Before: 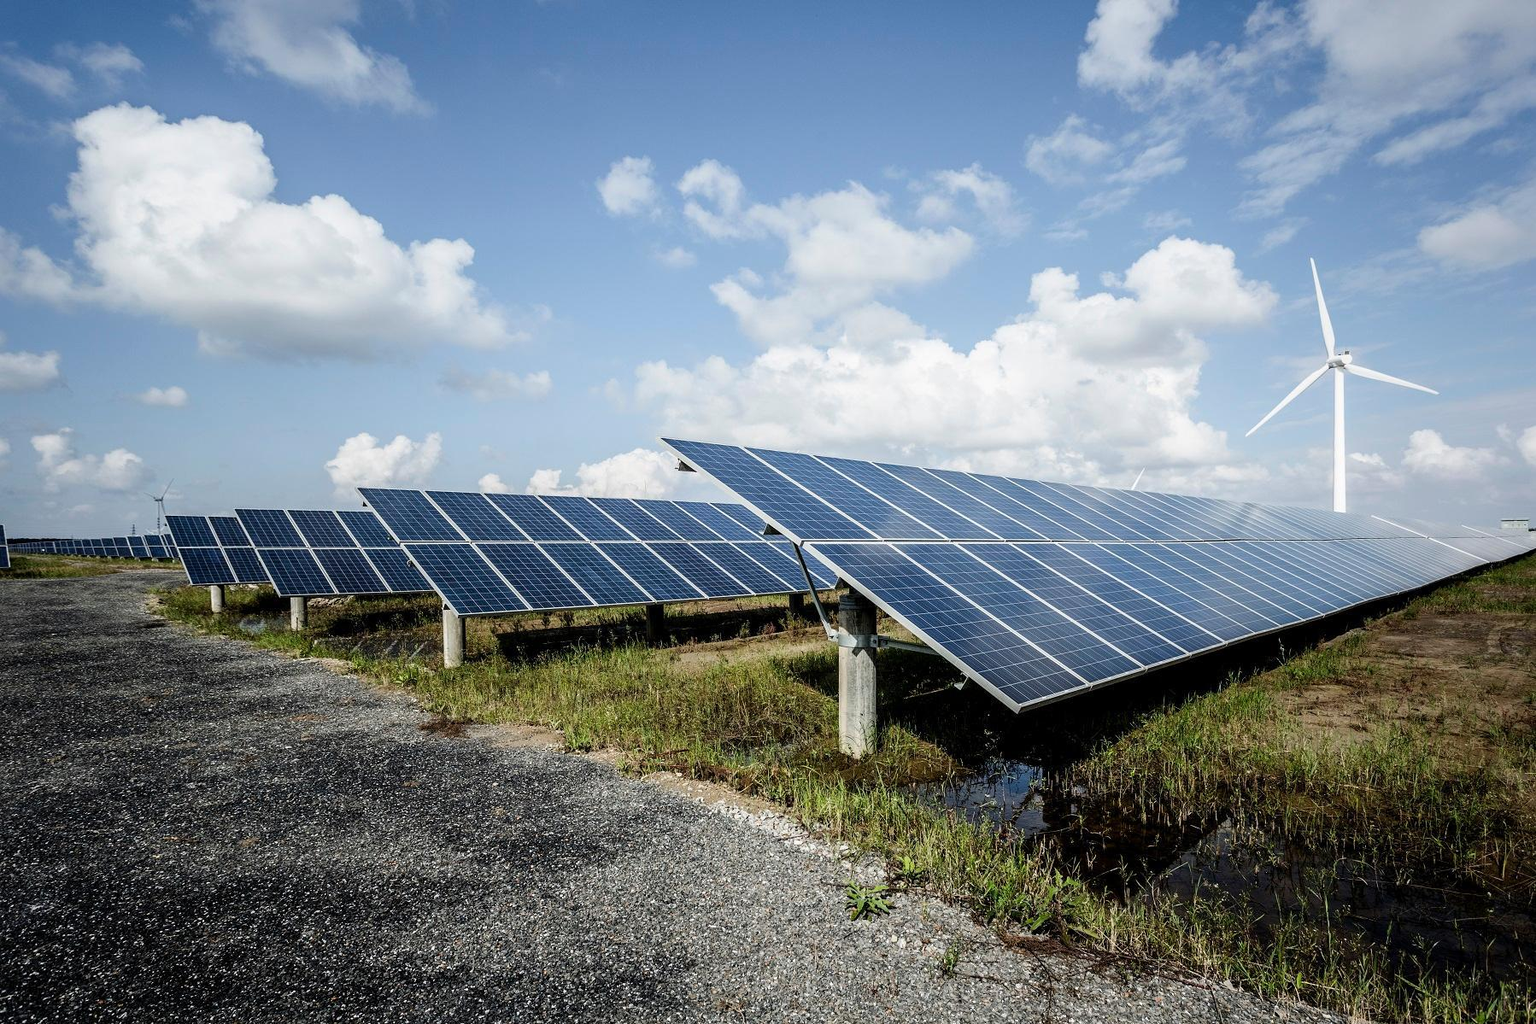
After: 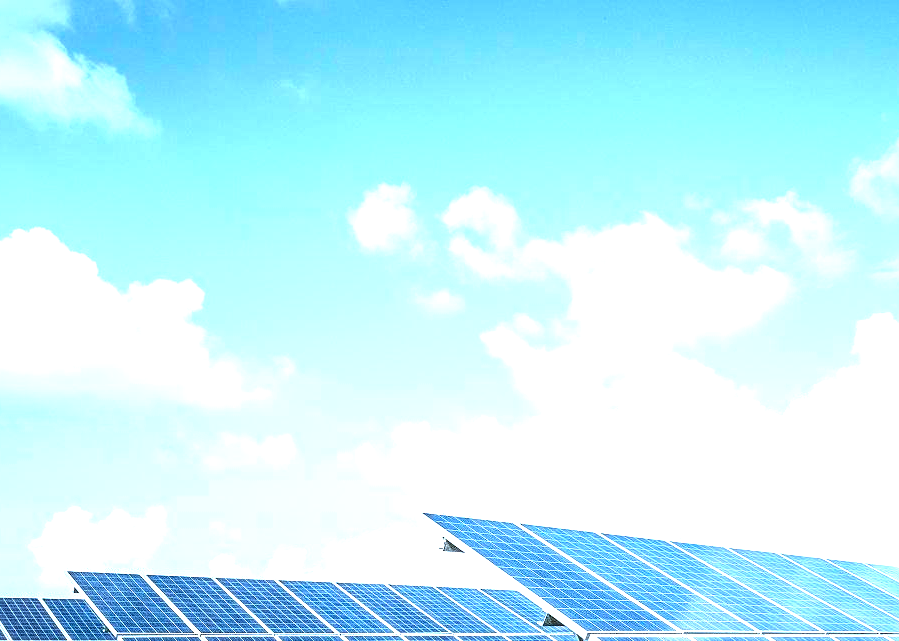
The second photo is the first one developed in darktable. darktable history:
white balance: red 0.925, blue 1.046
sharpen: amount 0.2
crop: left 19.556%, right 30.401%, bottom 46.458%
local contrast: detail 130%
exposure: black level correction 0, exposure 1.741 EV, compensate exposure bias true, compensate highlight preservation false
color calibration: illuminant F (fluorescent), F source F9 (Cool White Deluxe 4150 K) – high CRI, x 0.374, y 0.373, temperature 4158.34 K
